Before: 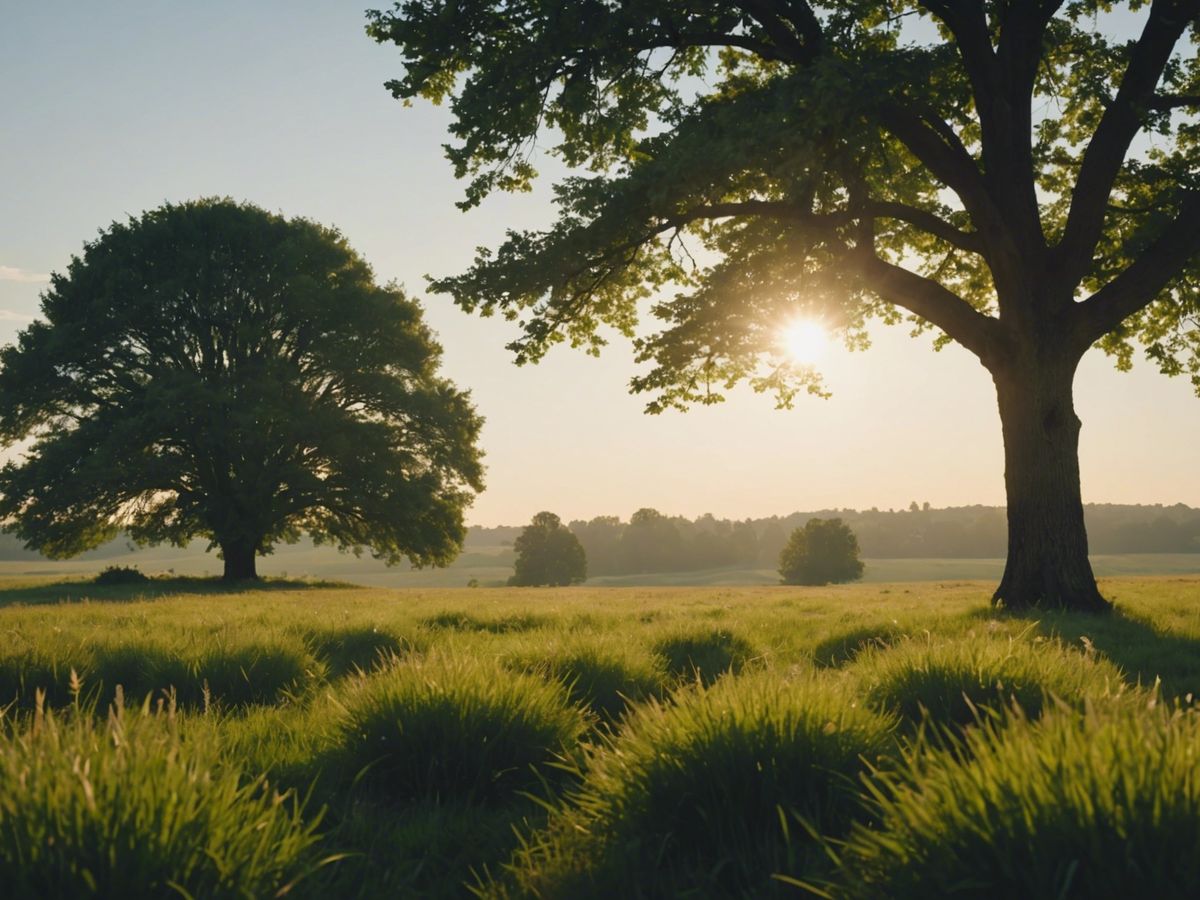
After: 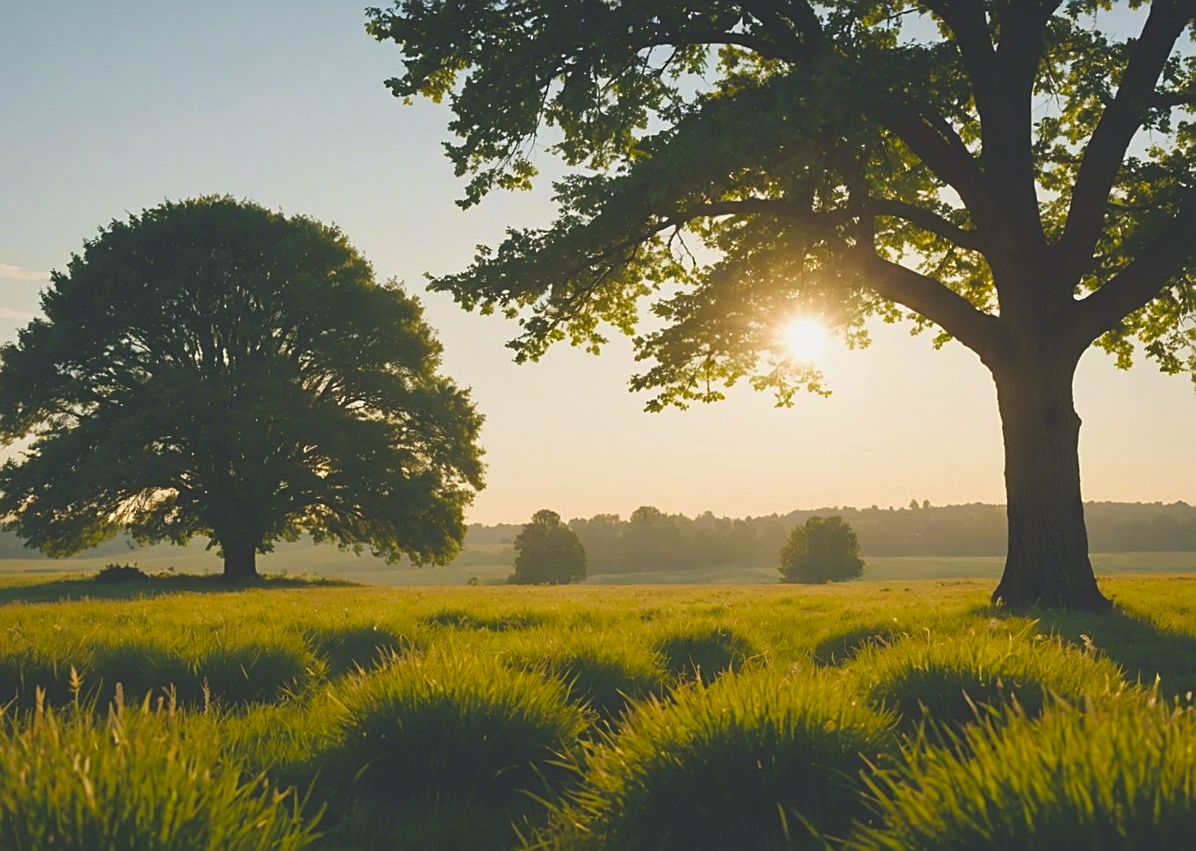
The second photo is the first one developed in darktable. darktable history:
exposure: black level correction -0.022, exposure -0.032 EV, compensate exposure bias true, compensate highlight preservation false
color balance rgb: linear chroma grading › global chroma 8.921%, perceptual saturation grading › global saturation 19.655%, global vibrance 9.907%
sharpen: on, module defaults
crop: top 0.289%, right 0.257%, bottom 5.086%
